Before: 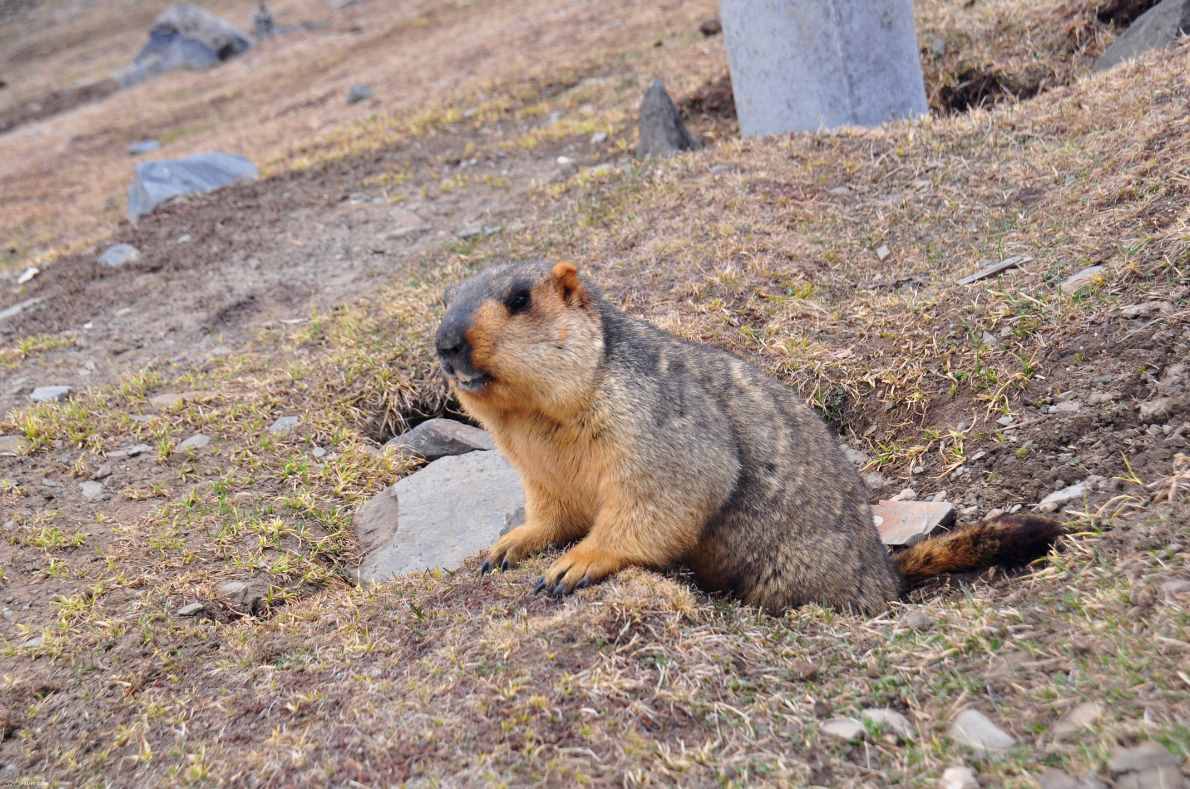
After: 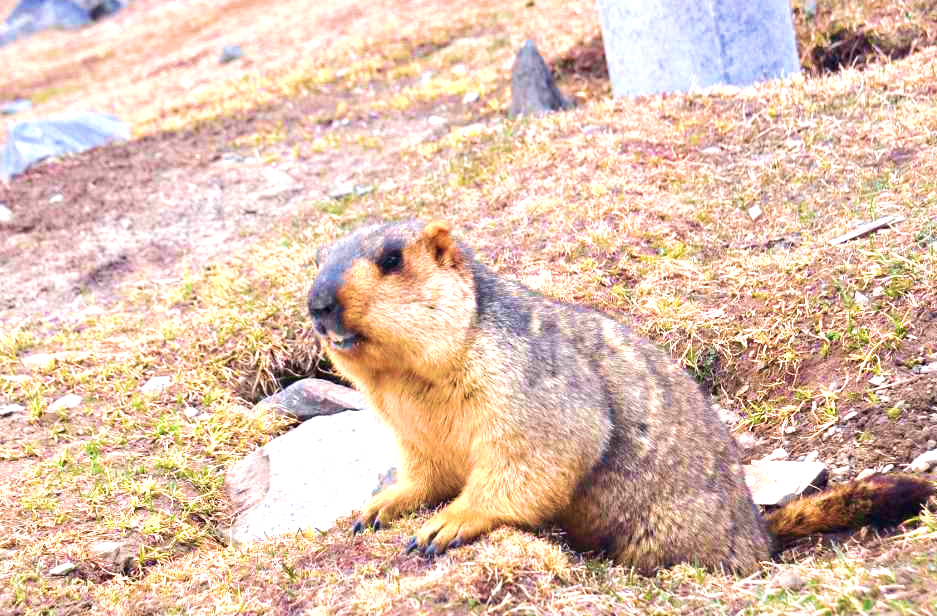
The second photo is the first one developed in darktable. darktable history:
velvia: strength 74%
crop and rotate: left 10.77%, top 5.1%, right 10.41%, bottom 16.76%
exposure: black level correction 0, exposure 1.1 EV, compensate exposure bias true, compensate highlight preservation false
tone equalizer: on, module defaults
